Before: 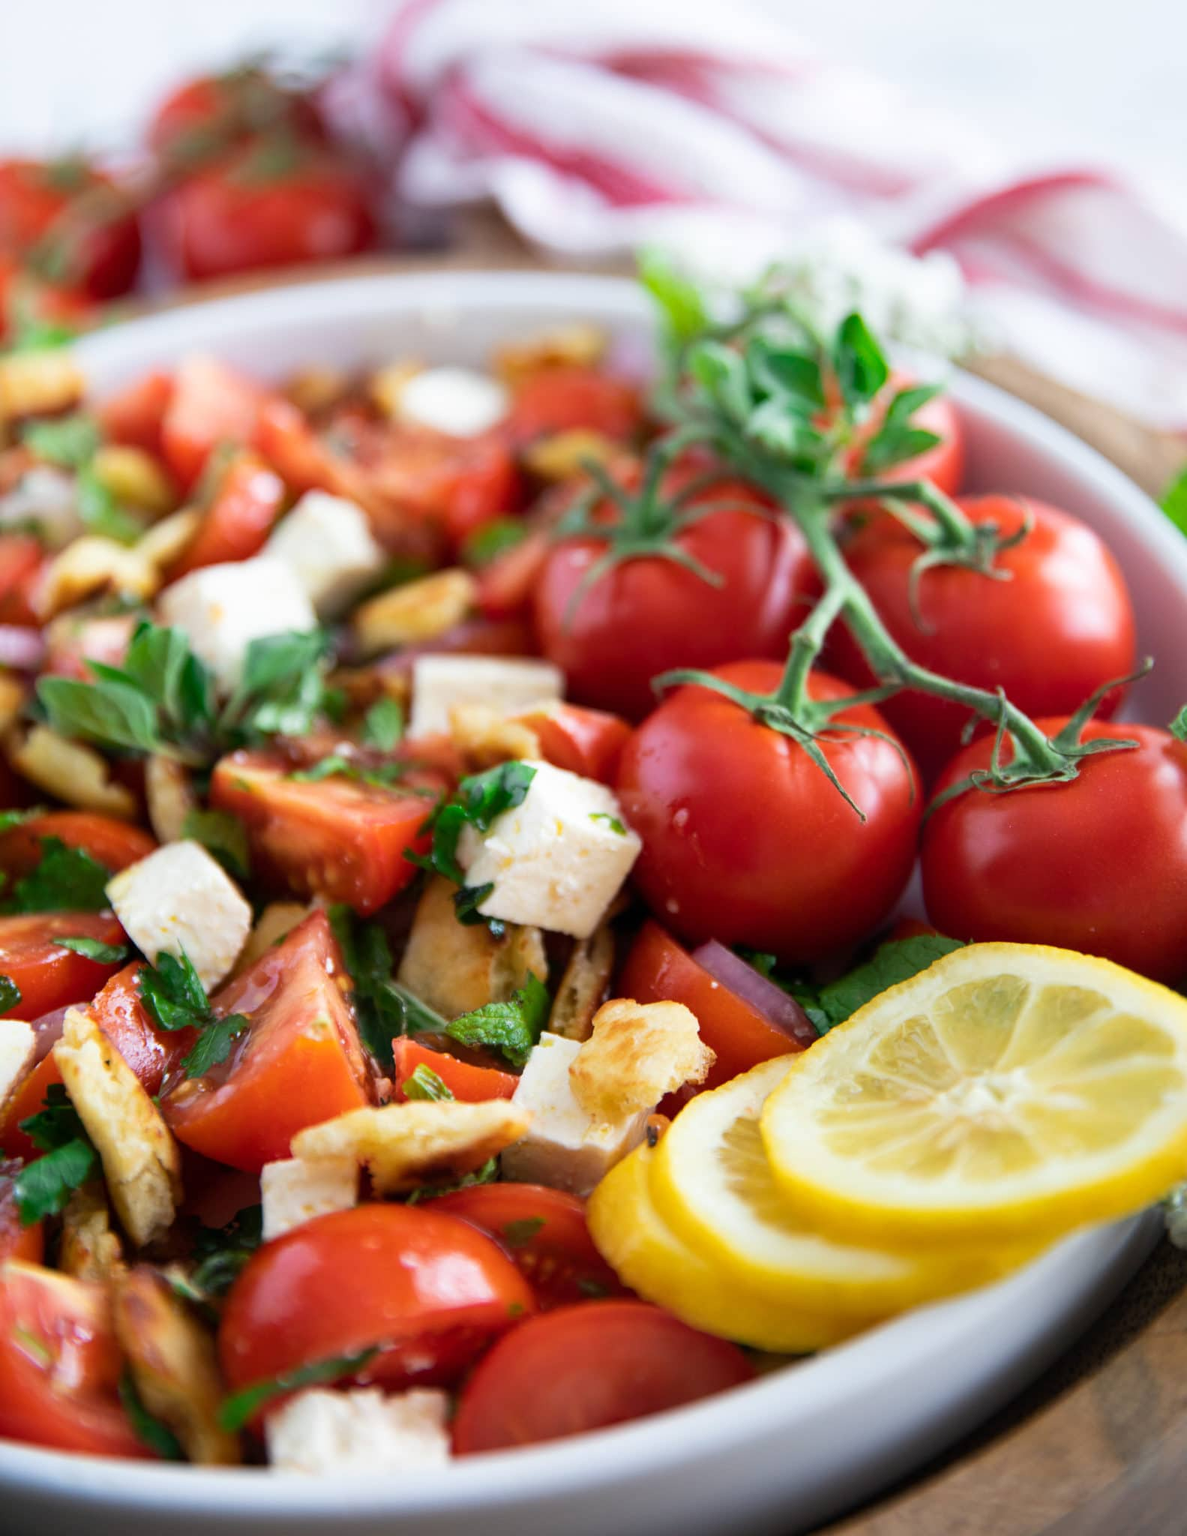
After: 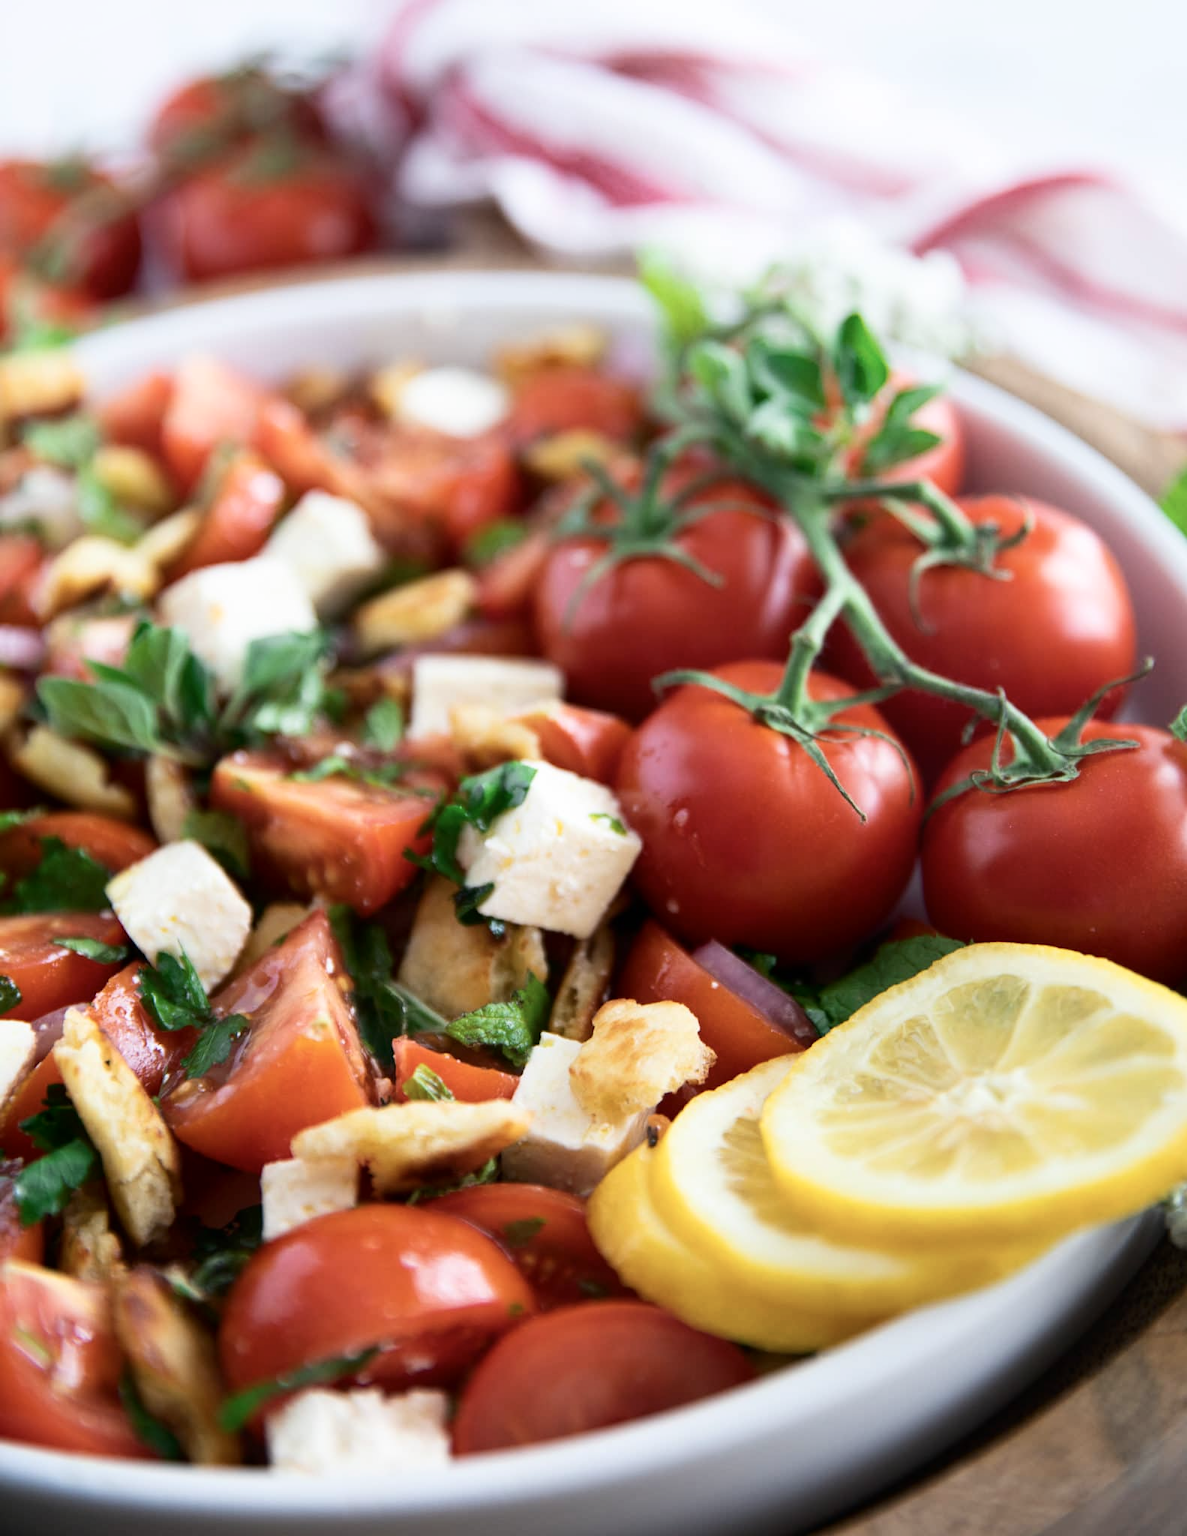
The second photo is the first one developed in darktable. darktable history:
shadows and highlights: shadows -30, highlights 30
contrast brightness saturation: contrast 0.11, saturation -0.17
